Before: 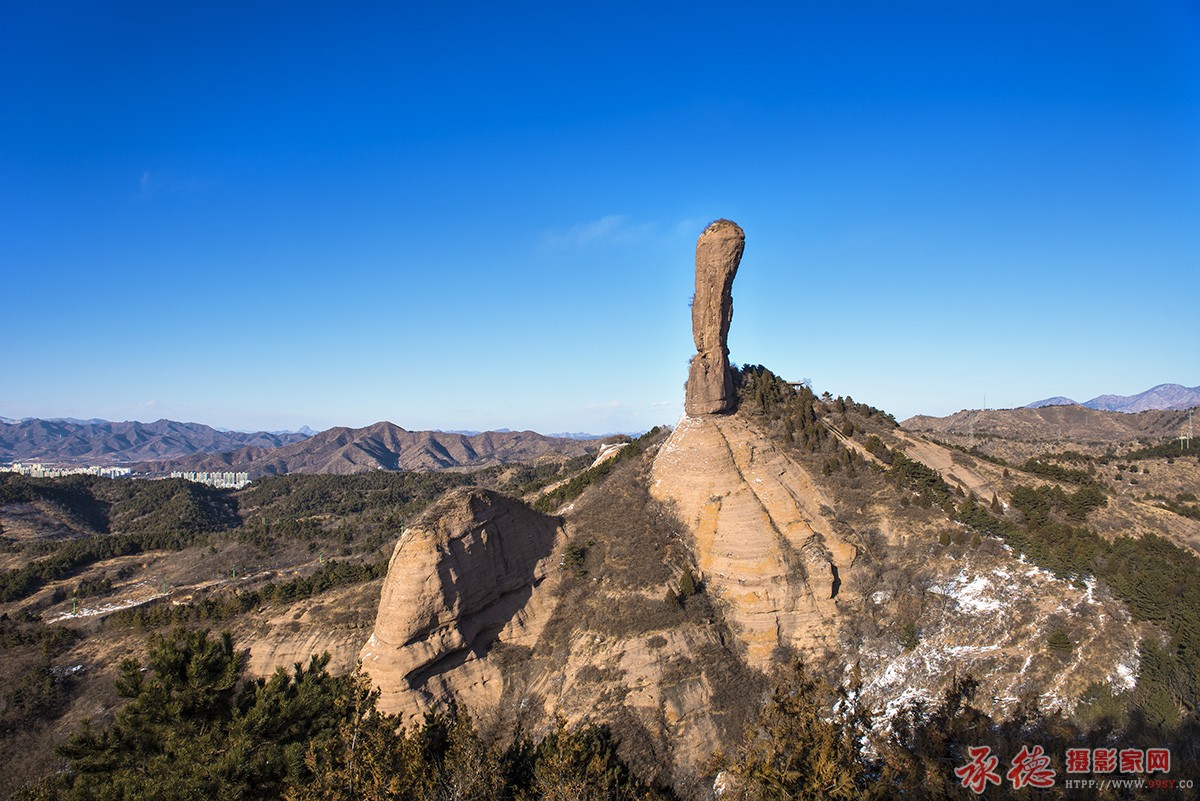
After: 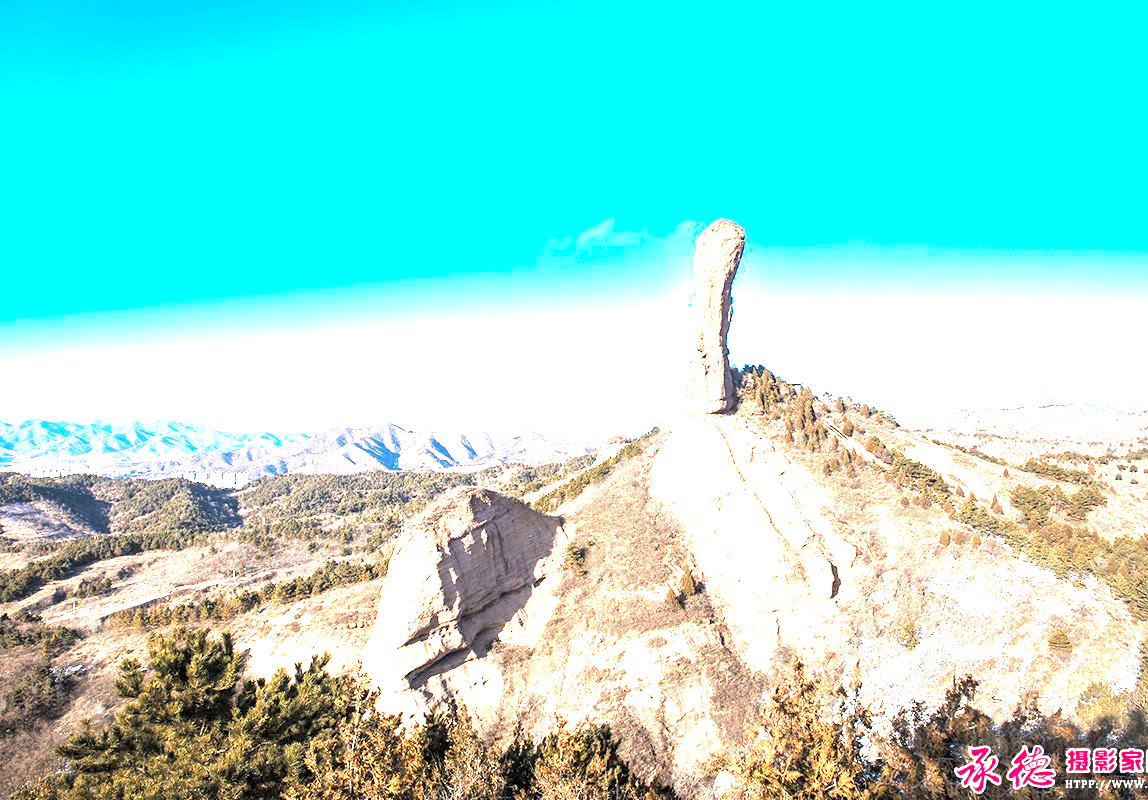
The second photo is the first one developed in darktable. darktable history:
color zones: curves: ch1 [(0.263, 0.53) (0.376, 0.287) (0.487, 0.512) (0.748, 0.547) (1, 0.513)]; ch2 [(0.262, 0.45) (0.751, 0.477)]
tone equalizer: -8 EV -1.06 EV, -7 EV -1.04 EV, -6 EV -0.83 EV, -5 EV -0.583 EV, -3 EV 0.563 EV, -2 EV 0.896 EV, -1 EV 1.01 EV, +0 EV 1.06 EV
crop: right 4.278%, bottom 0.045%
exposure: black level correction 0, exposure 1.884 EV, compensate exposure bias true, compensate highlight preservation false
